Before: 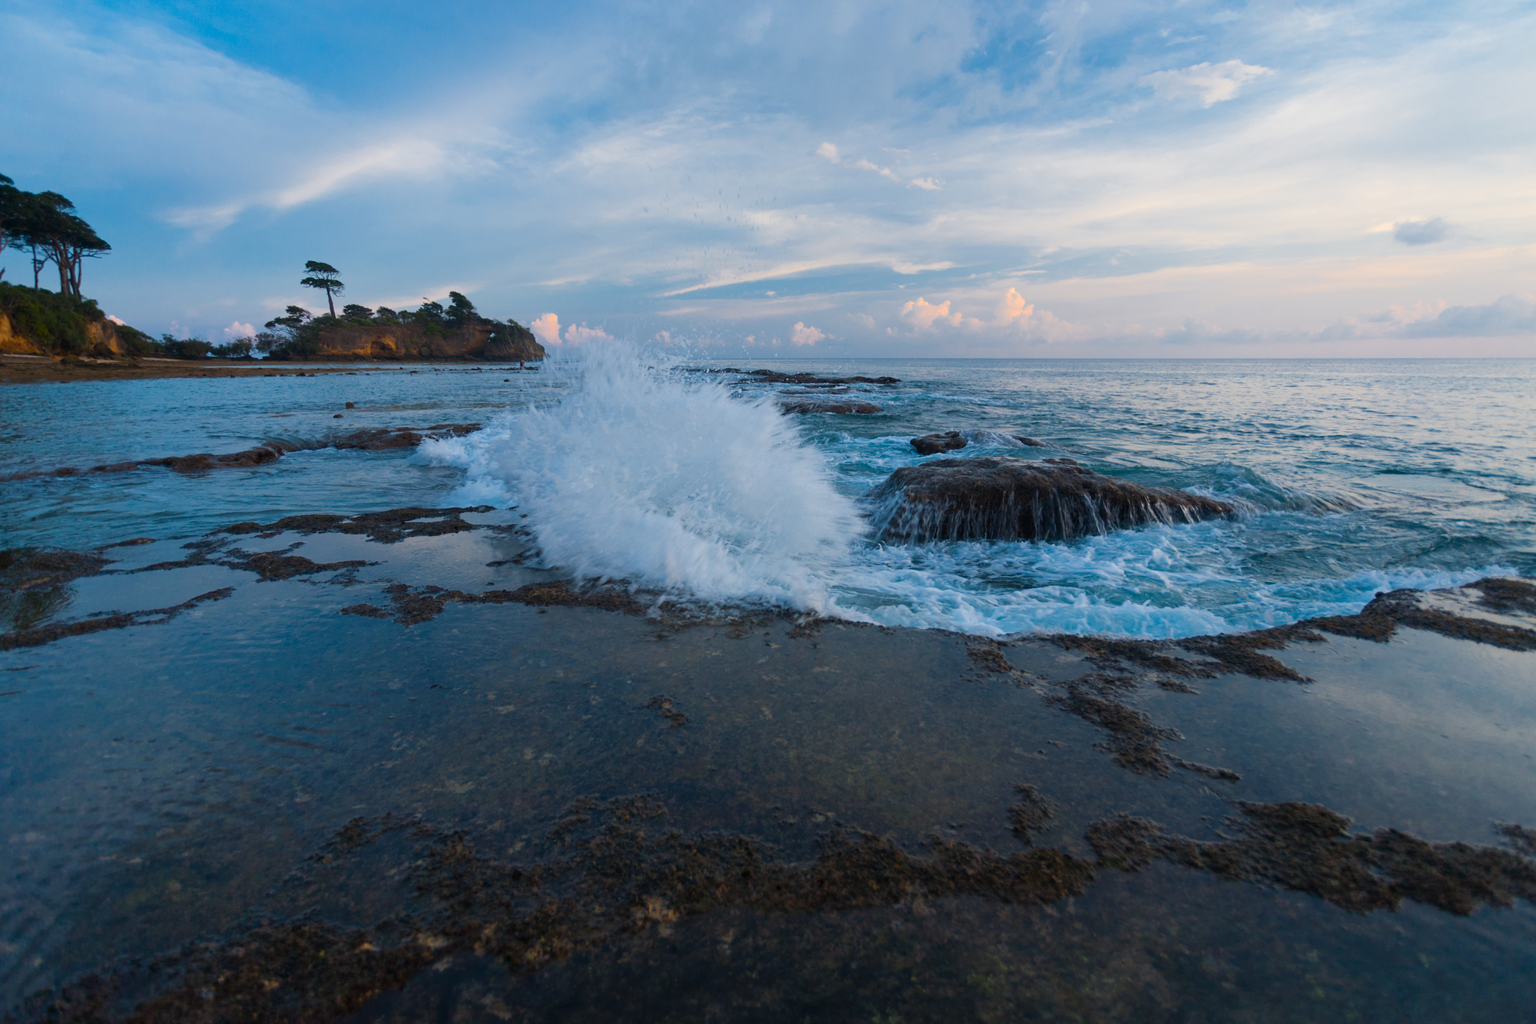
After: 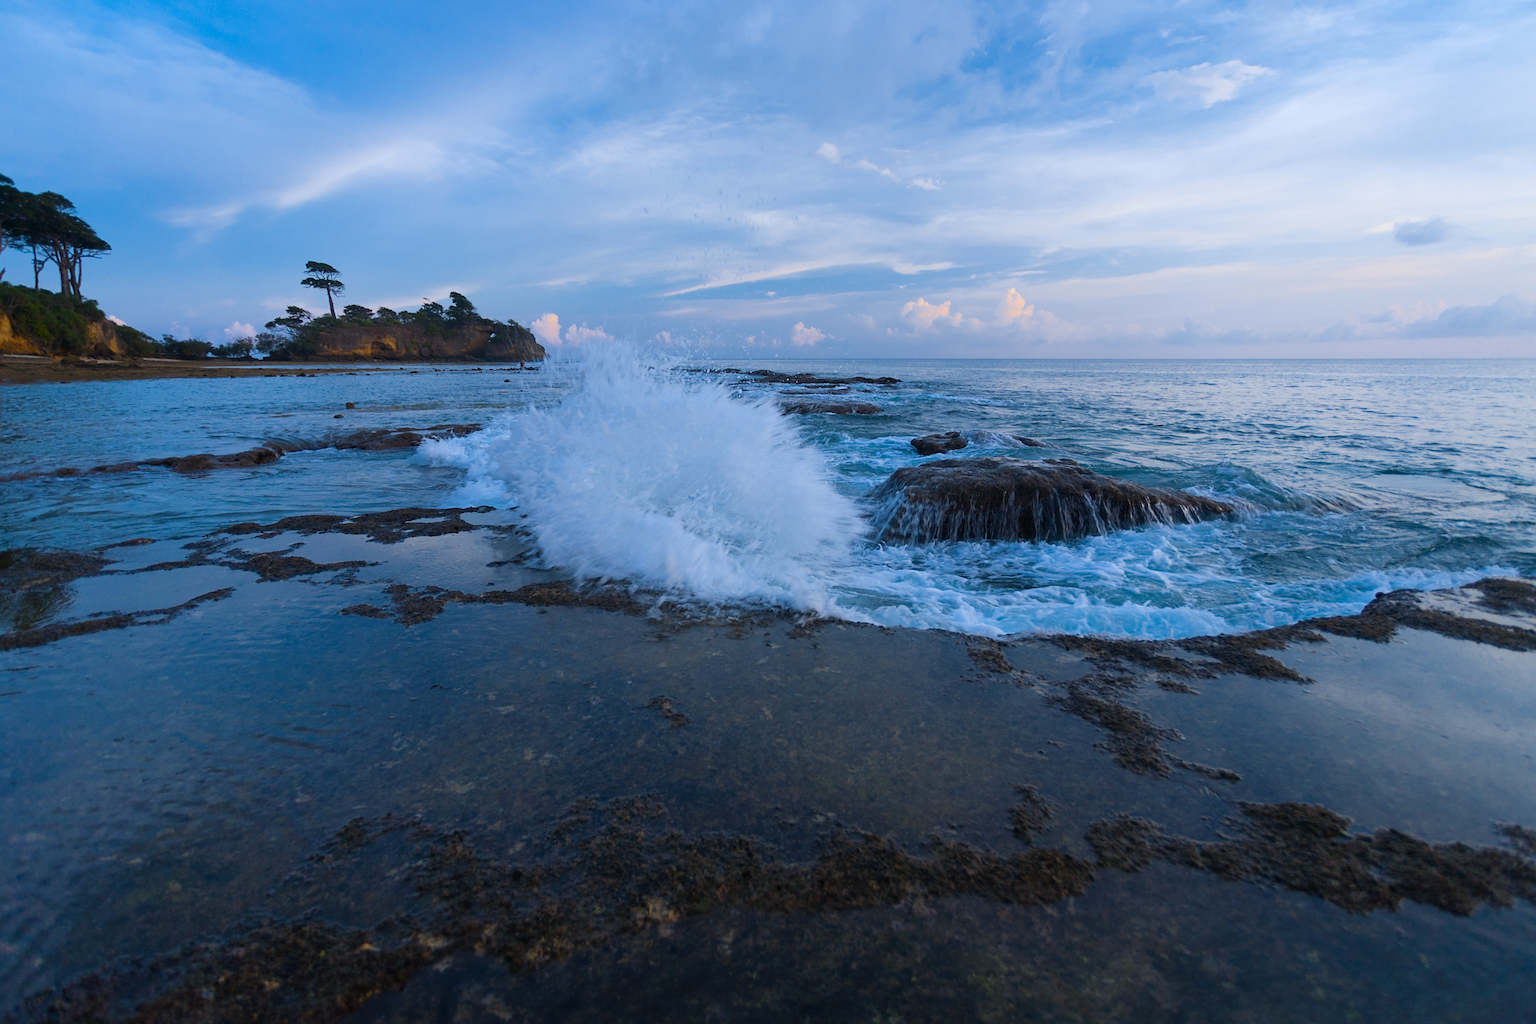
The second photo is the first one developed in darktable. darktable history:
sharpen: on, module defaults
white balance: red 0.931, blue 1.11
